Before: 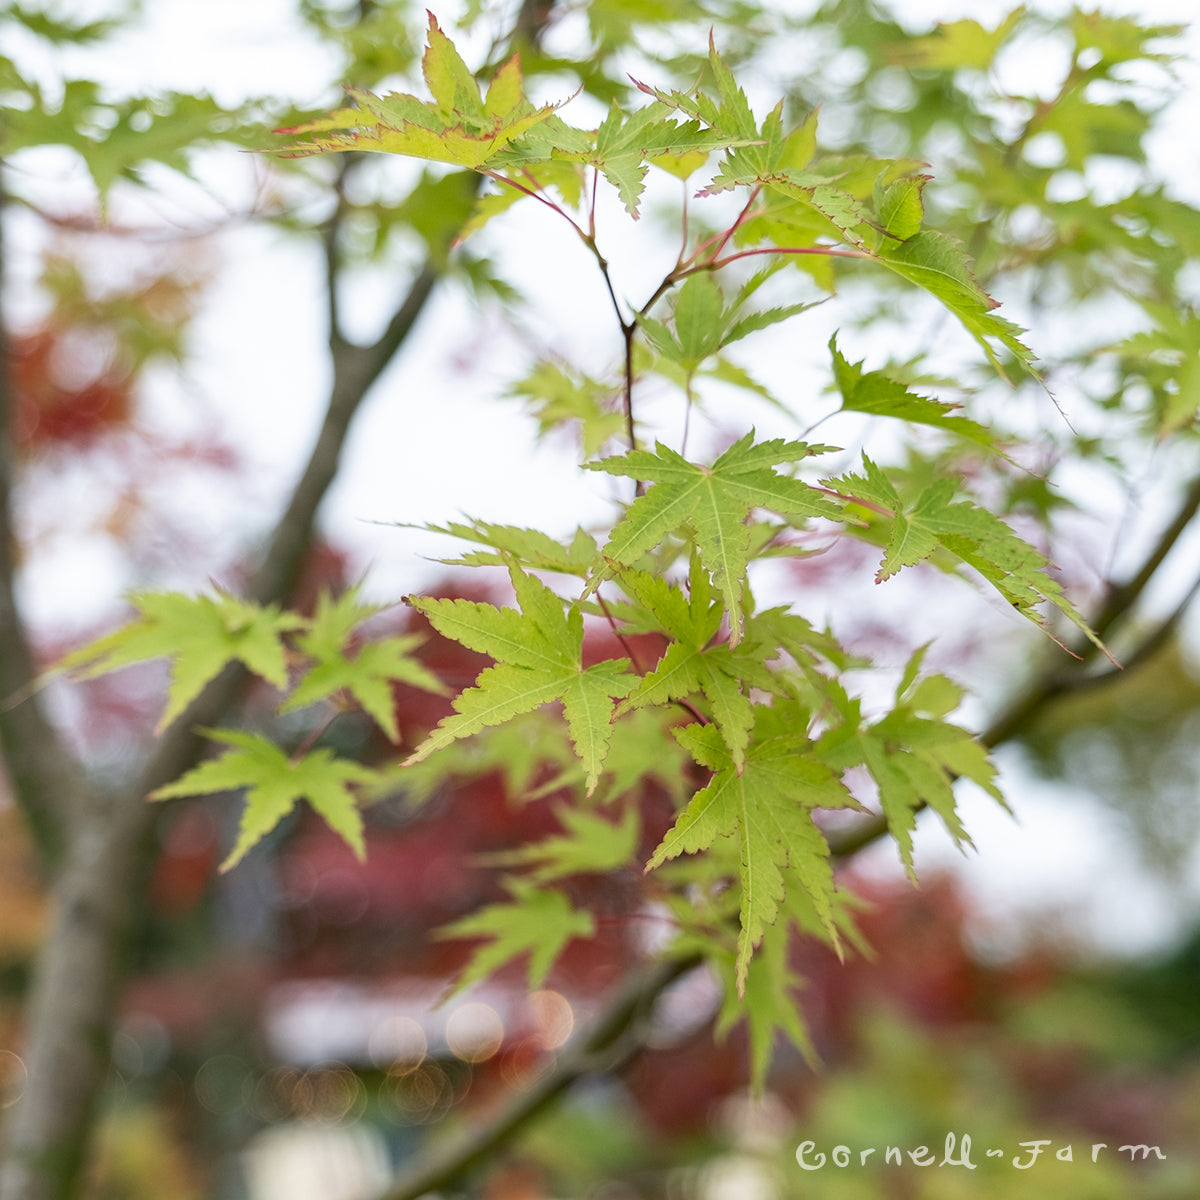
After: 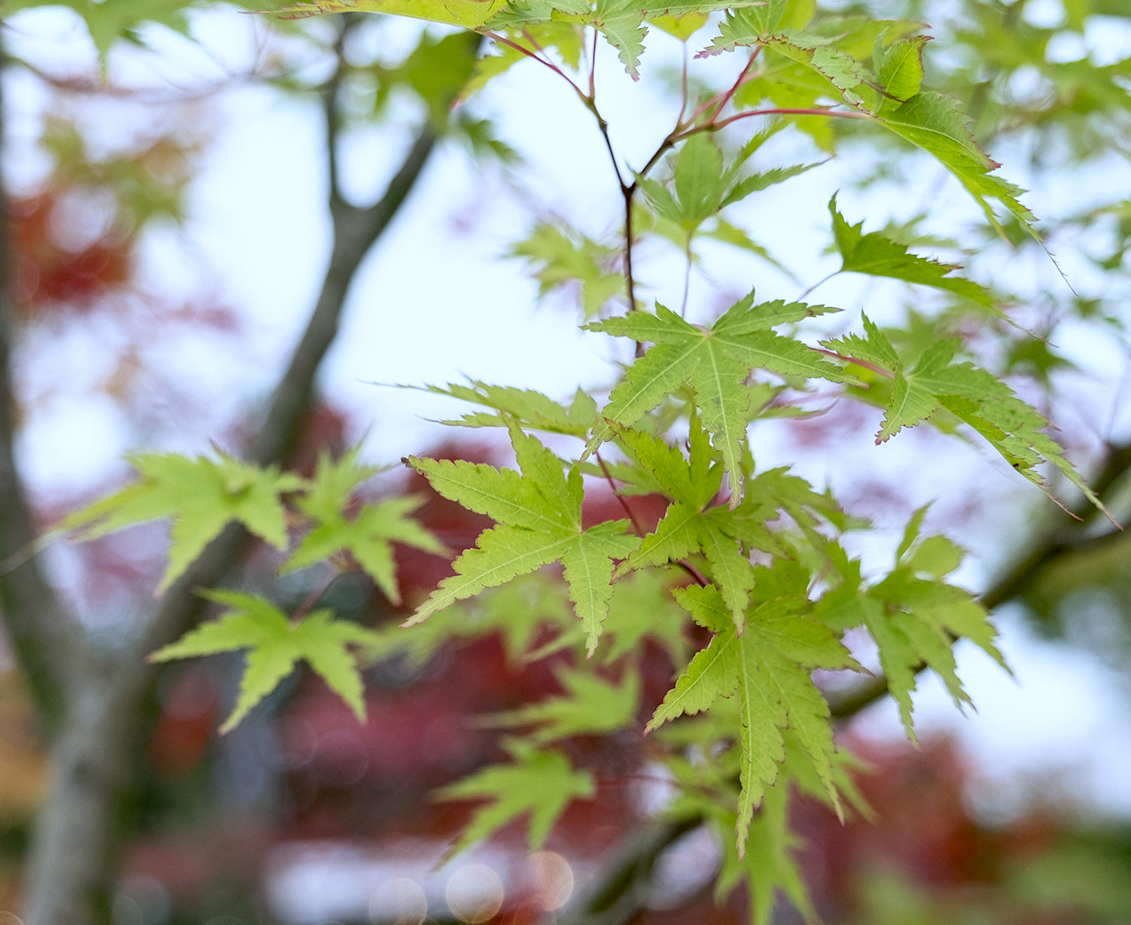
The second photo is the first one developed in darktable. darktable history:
white balance: red 0.931, blue 1.11
crop and rotate: angle 0.03°, top 11.643%, right 5.651%, bottom 11.189%
exposure: black level correction 0.009, exposure 0.014 EV, compensate highlight preservation false
